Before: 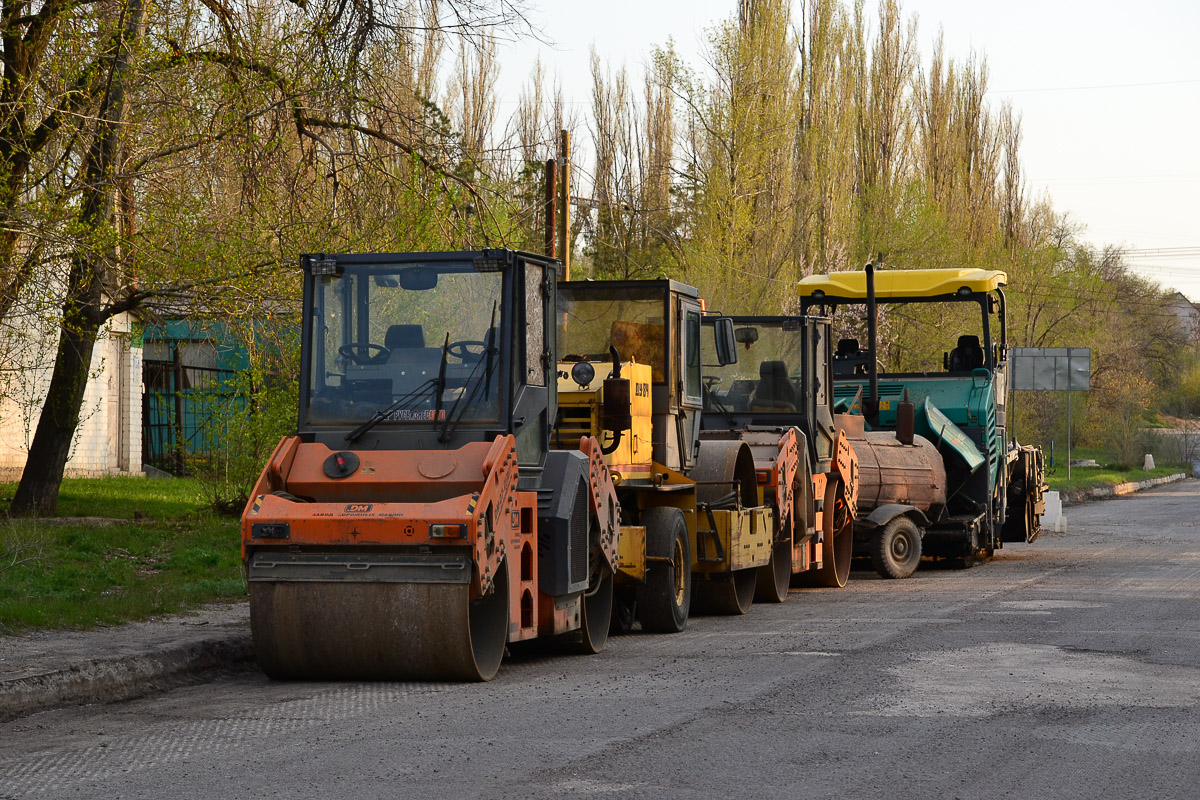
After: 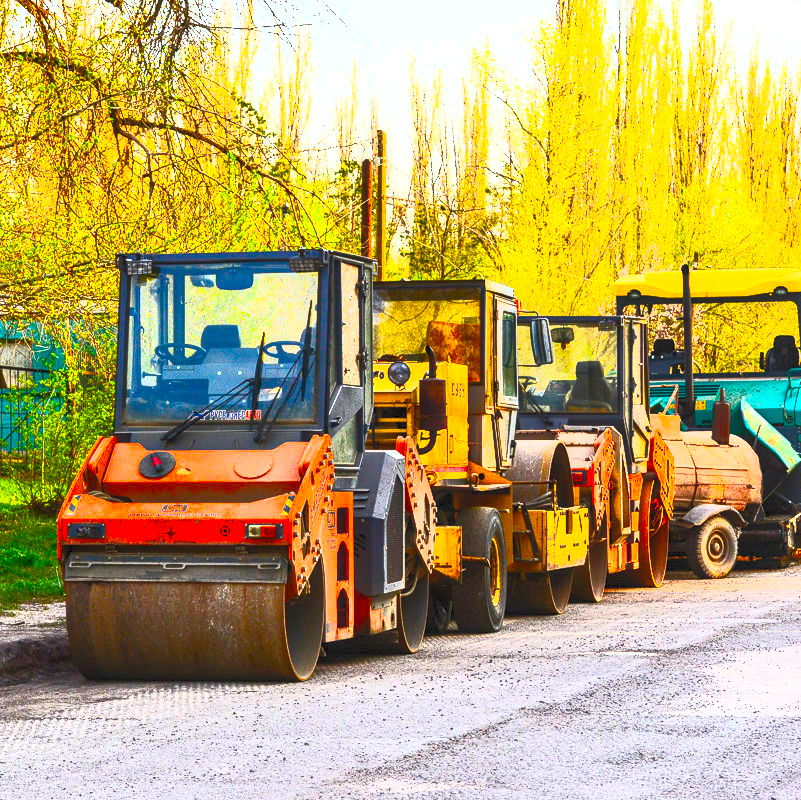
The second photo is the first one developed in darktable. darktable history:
color balance rgb: white fulcrum 0.985 EV, perceptual saturation grading › global saturation 29.8%, perceptual brilliance grading › global brilliance 12.117%
contrast brightness saturation: contrast 0.983, brightness 0.985, saturation 0.999
exposure: black level correction 0.001, exposure 0.5 EV, compensate highlight preservation false
crop and rotate: left 15.413%, right 17.833%
levels: mode automatic, white 99.97%, levels [0.016, 0.484, 0.953]
local contrast: on, module defaults
